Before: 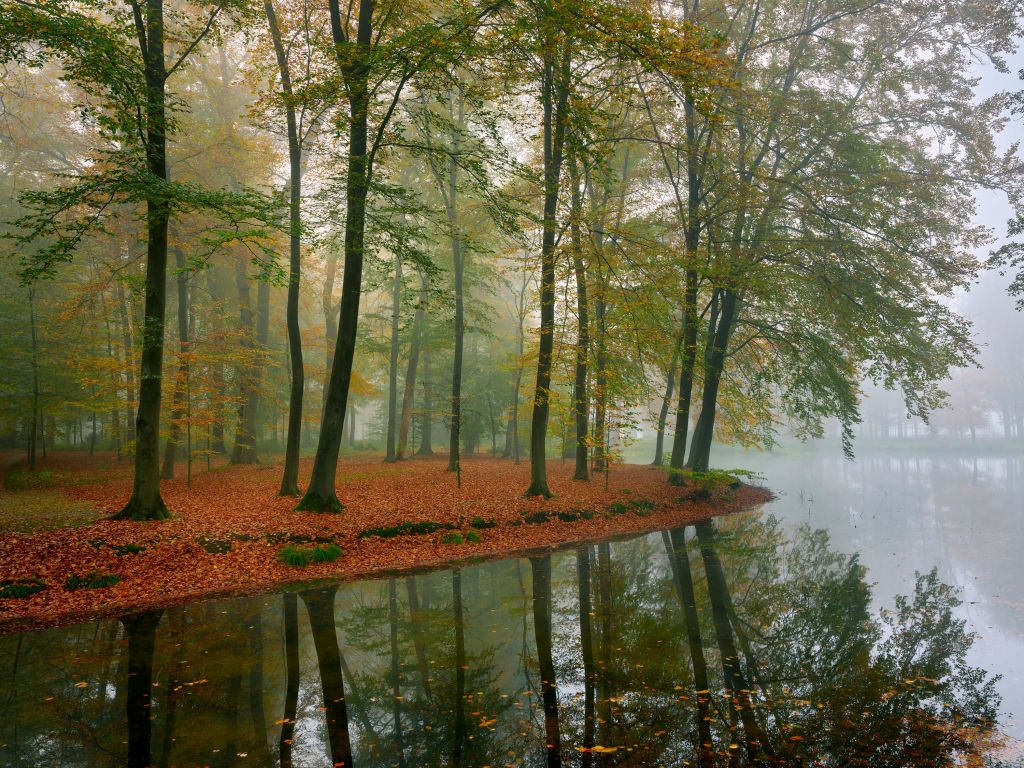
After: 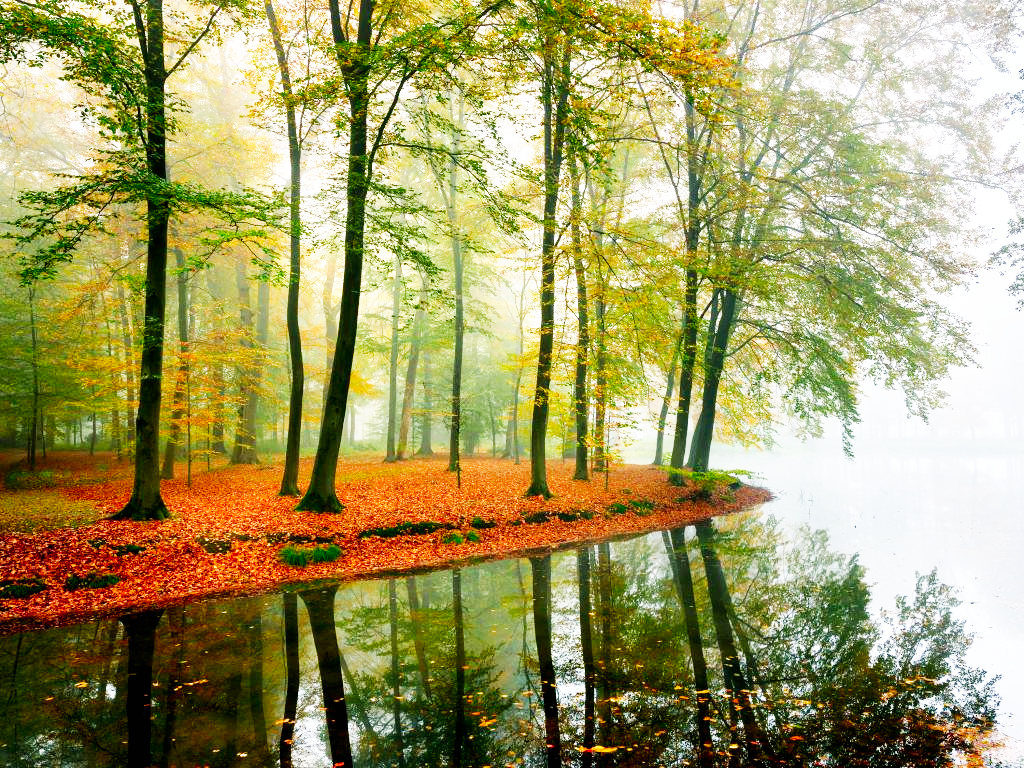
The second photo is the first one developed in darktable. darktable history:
base curve: curves: ch0 [(0, 0) (0.007, 0.004) (0.027, 0.03) (0.046, 0.07) (0.207, 0.54) (0.442, 0.872) (0.673, 0.972) (1, 1)], preserve colors none
exposure: black level correction 0.005, exposure 0.417 EV, compensate highlight preservation false
